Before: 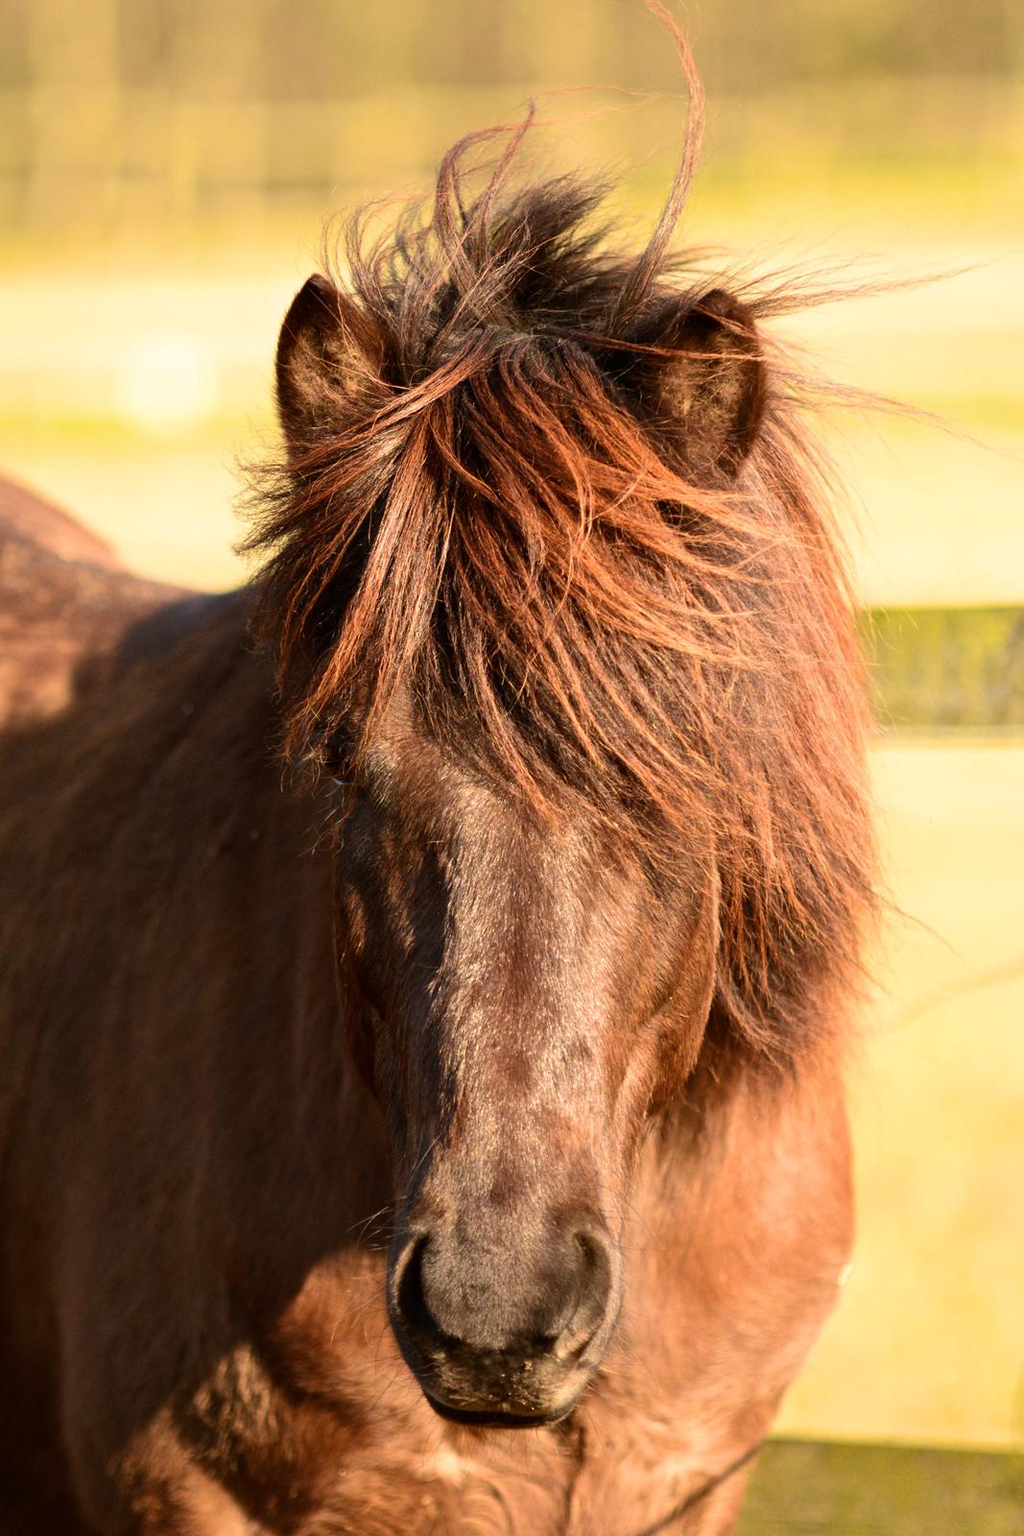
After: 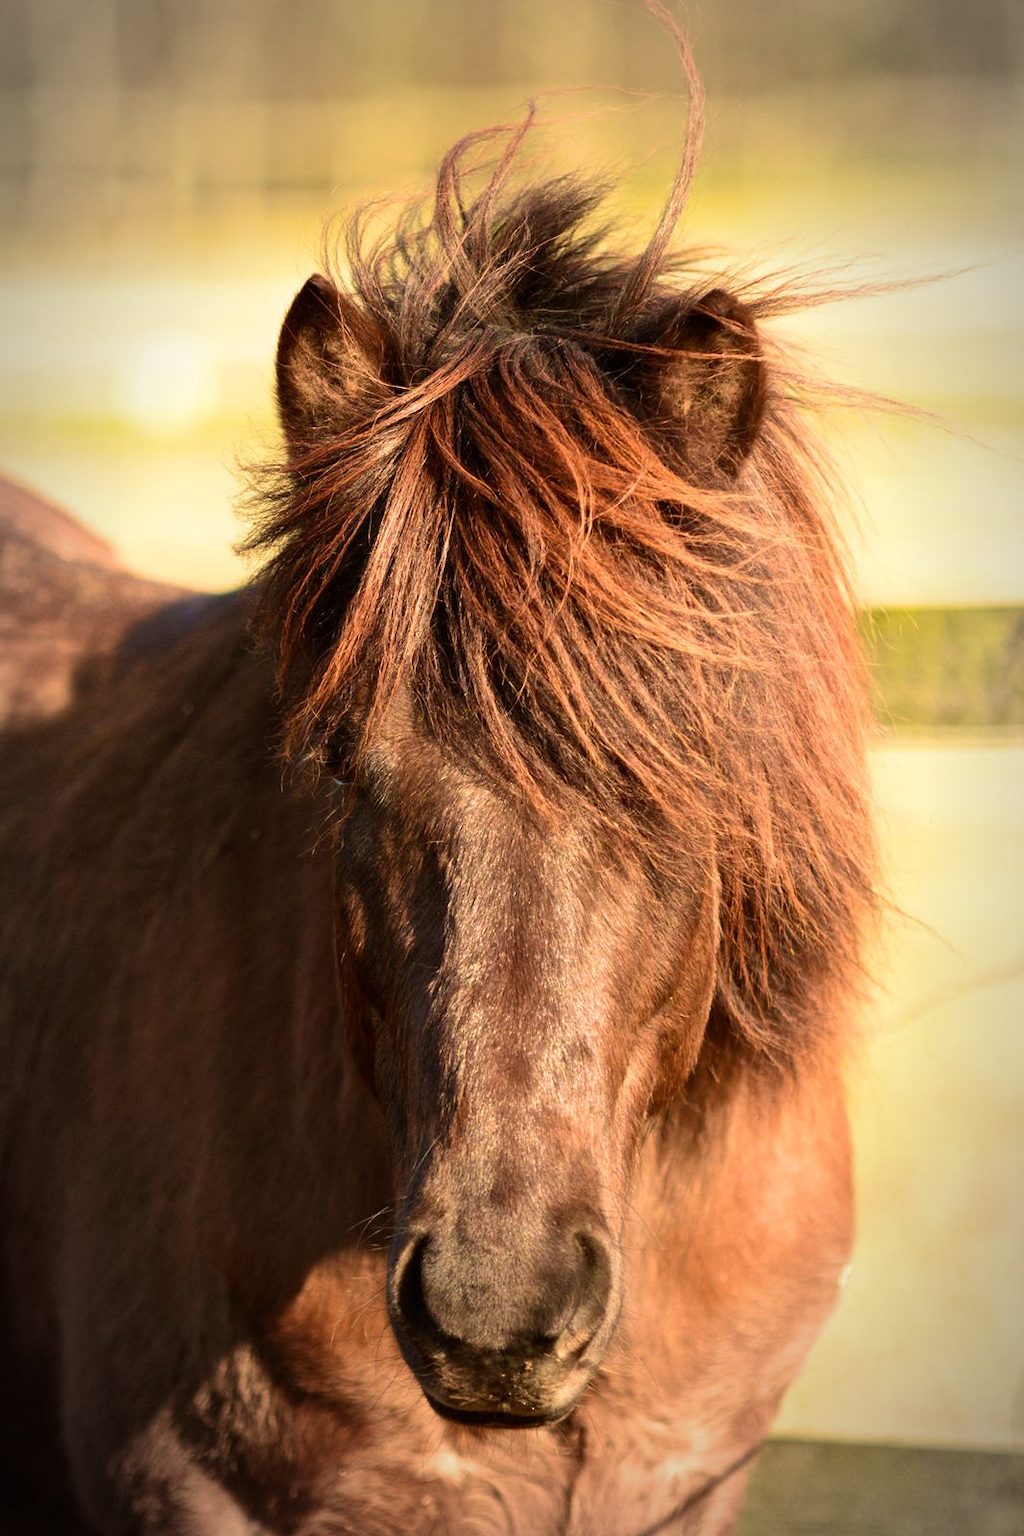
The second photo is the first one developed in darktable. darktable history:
vignetting: automatic ratio true
velvia: on, module defaults
